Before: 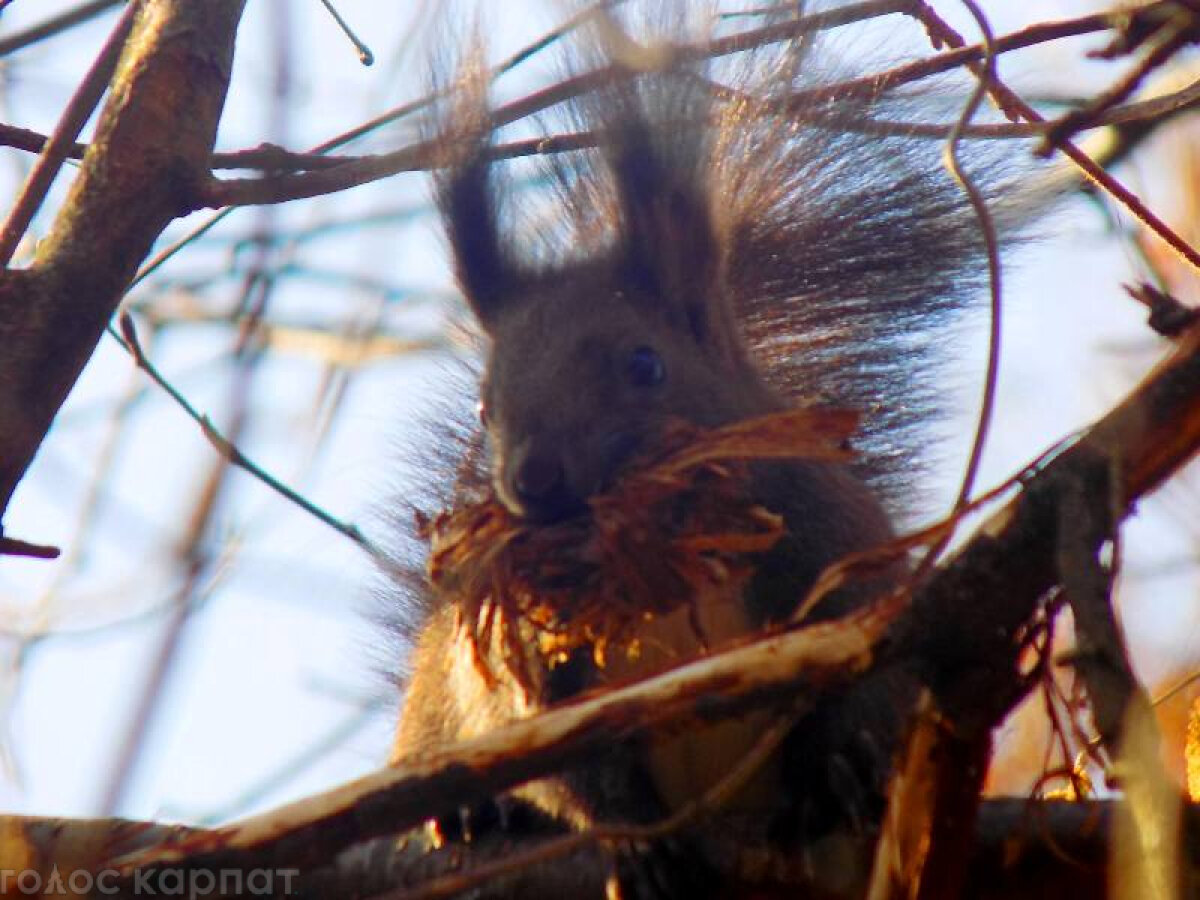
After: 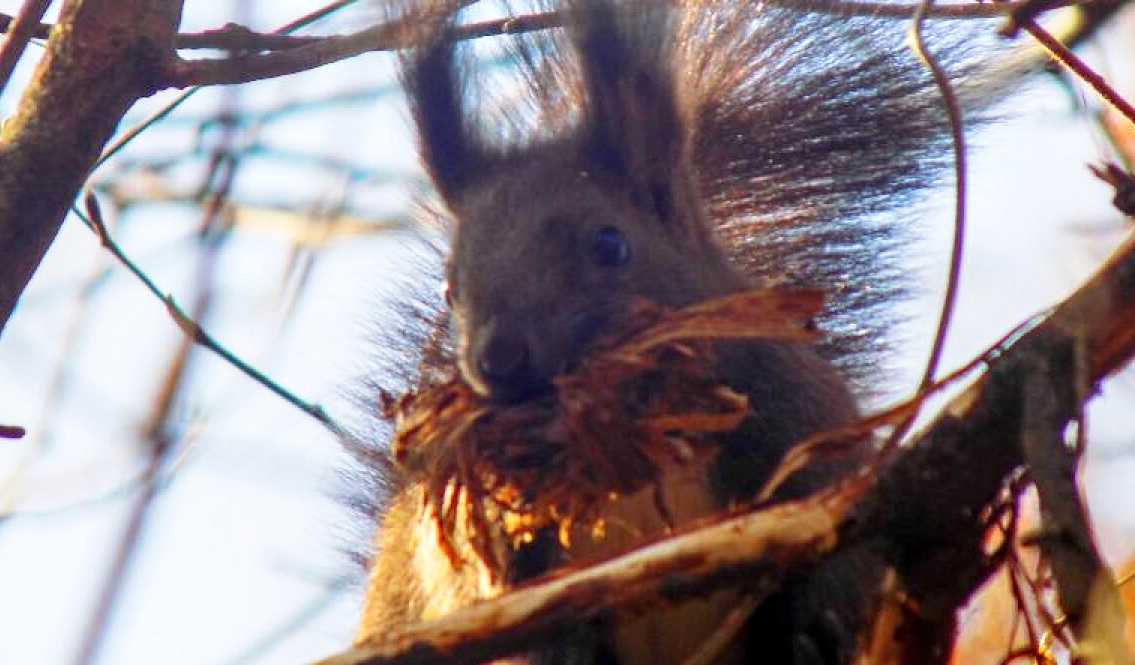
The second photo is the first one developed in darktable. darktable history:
local contrast: detail 130%
crop and rotate: left 2.921%, top 13.407%, right 2.478%, bottom 12.67%
base curve: curves: ch0 [(0, 0) (0.666, 0.806) (1, 1)], preserve colors none
